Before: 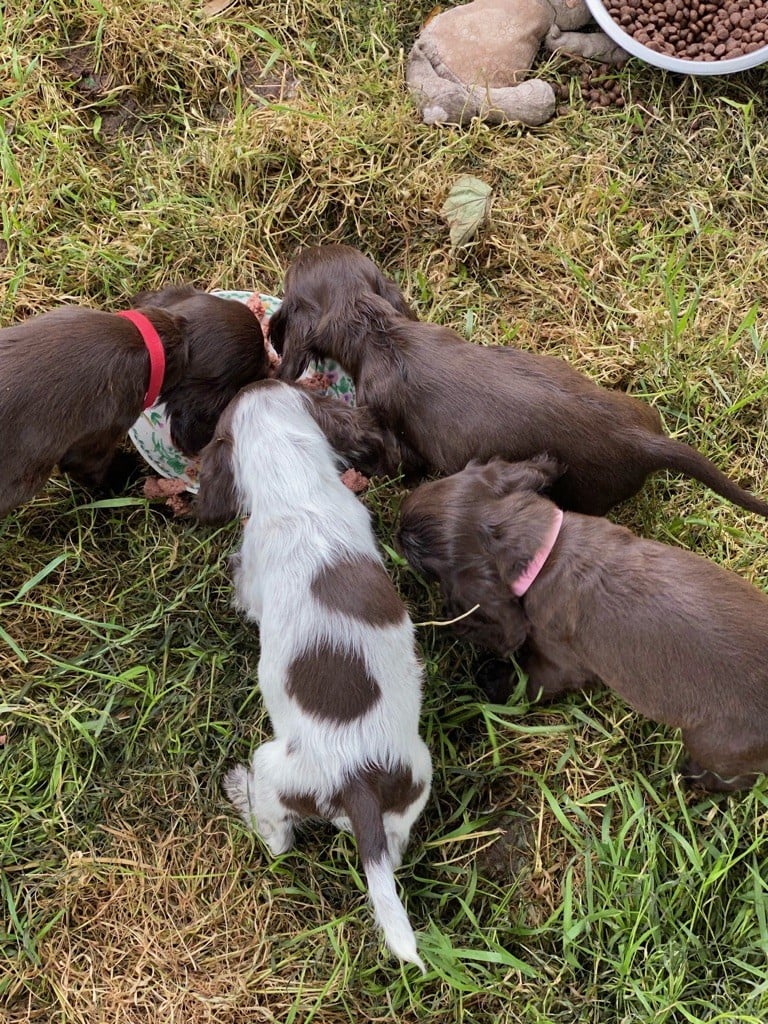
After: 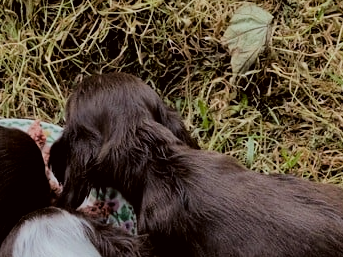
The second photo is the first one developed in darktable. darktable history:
exposure: black level correction 0.011, exposure -0.478 EV, compensate highlight preservation false
crop: left 28.64%, top 16.832%, right 26.637%, bottom 58.055%
filmic rgb: black relative exposure -5 EV, hardness 2.88, contrast 1.3, highlights saturation mix -30%
color correction: highlights a* -2.73, highlights b* -2.09, shadows a* 2.41, shadows b* 2.73
